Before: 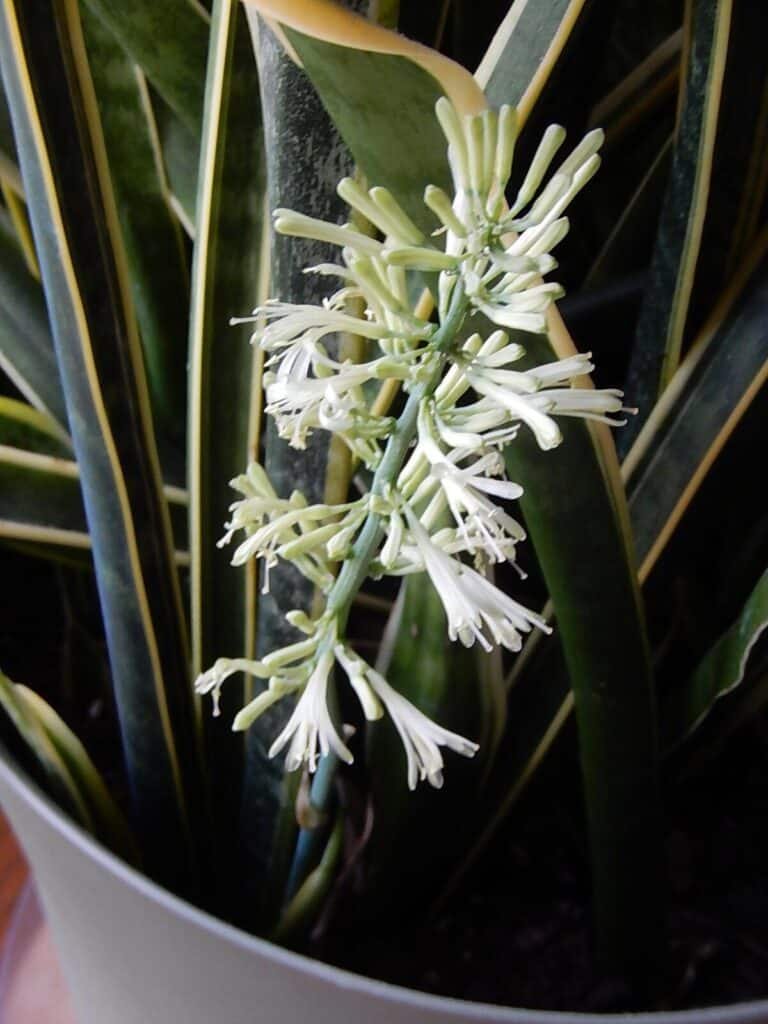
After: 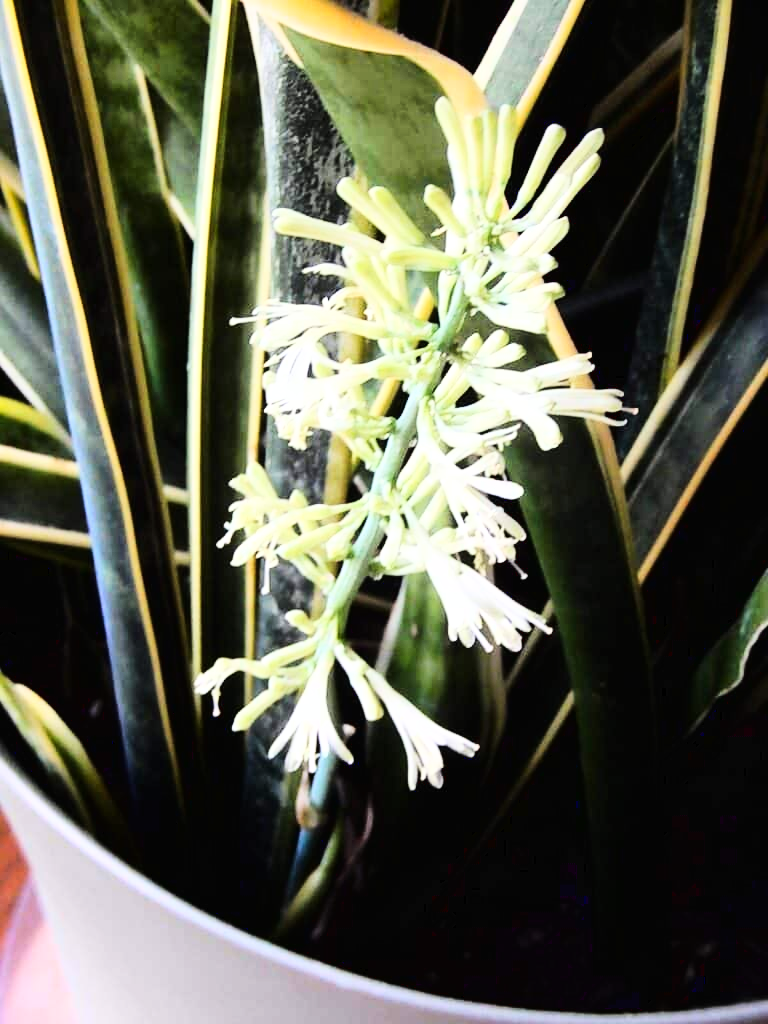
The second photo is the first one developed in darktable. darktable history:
tone curve: curves: ch0 [(0, 0) (0.266, 0.247) (0.741, 0.751) (1, 1)], preserve colors none
base curve: curves: ch0 [(0, 0.003) (0.001, 0.002) (0.006, 0.004) (0.02, 0.022) (0.048, 0.086) (0.094, 0.234) (0.162, 0.431) (0.258, 0.629) (0.385, 0.8) (0.548, 0.918) (0.751, 0.988) (1, 1)]
exposure: exposure 0.259 EV, compensate highlight preservation false
